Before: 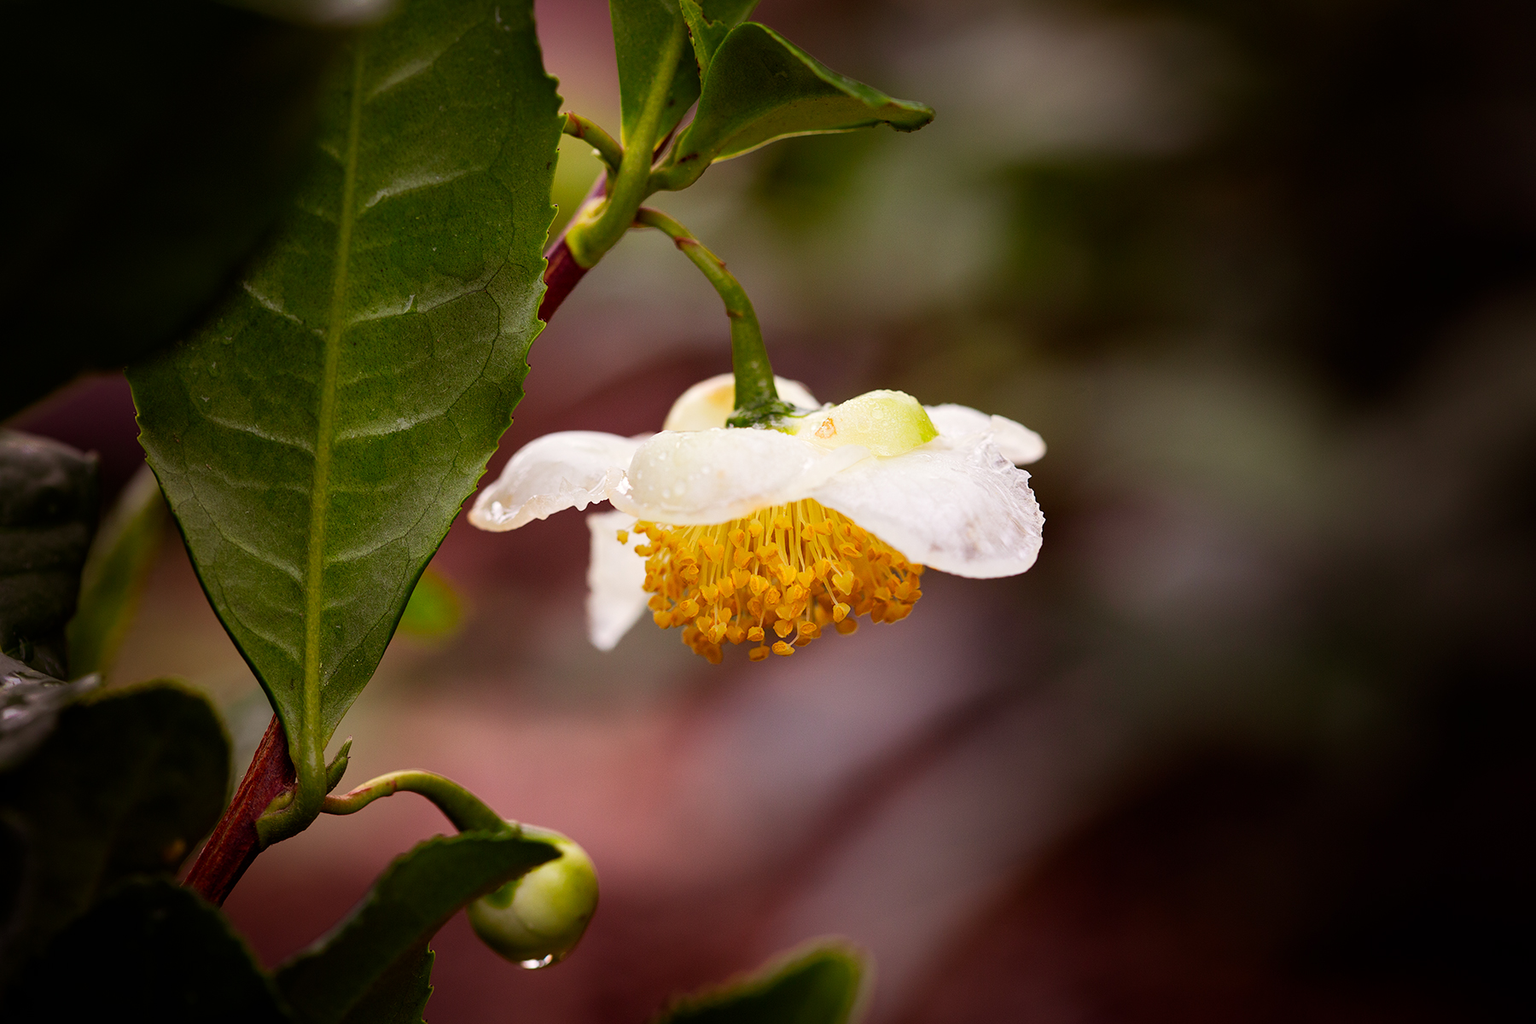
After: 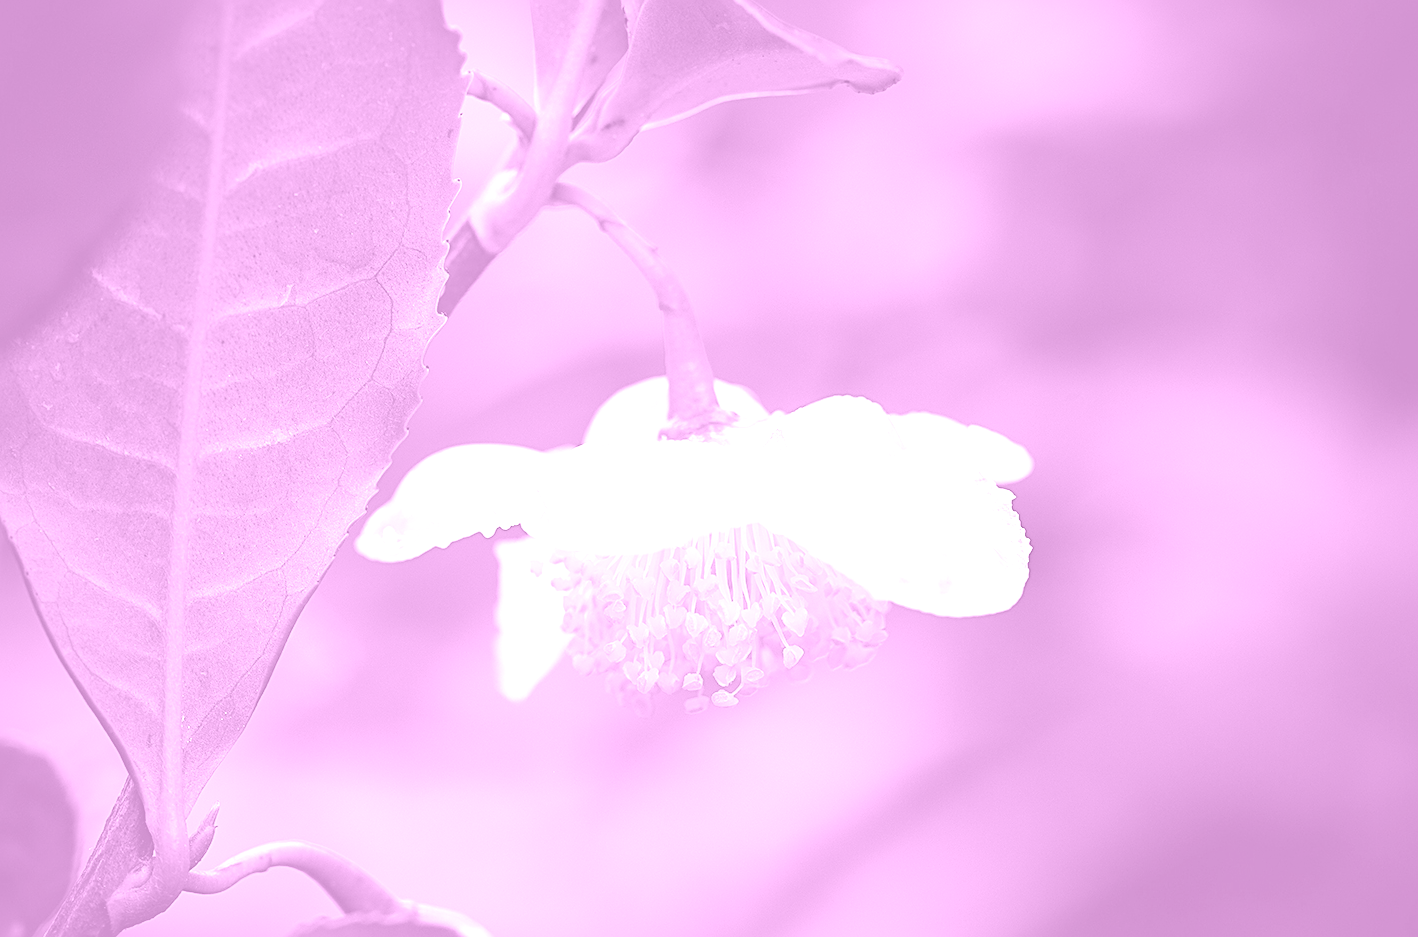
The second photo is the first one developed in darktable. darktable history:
crop and rotate: left 10.77%, top 5.1%, right 10.41%, bottom 16.76%
exposure: exposure 2 EV, compensate highlight preservation false
sharpen: on, module defaults
white balance: red 0.766, blue 1.537
colorize: hue 331.2°, saturation 75%, source mix 30.28%, lightness 70.52%, version 1
